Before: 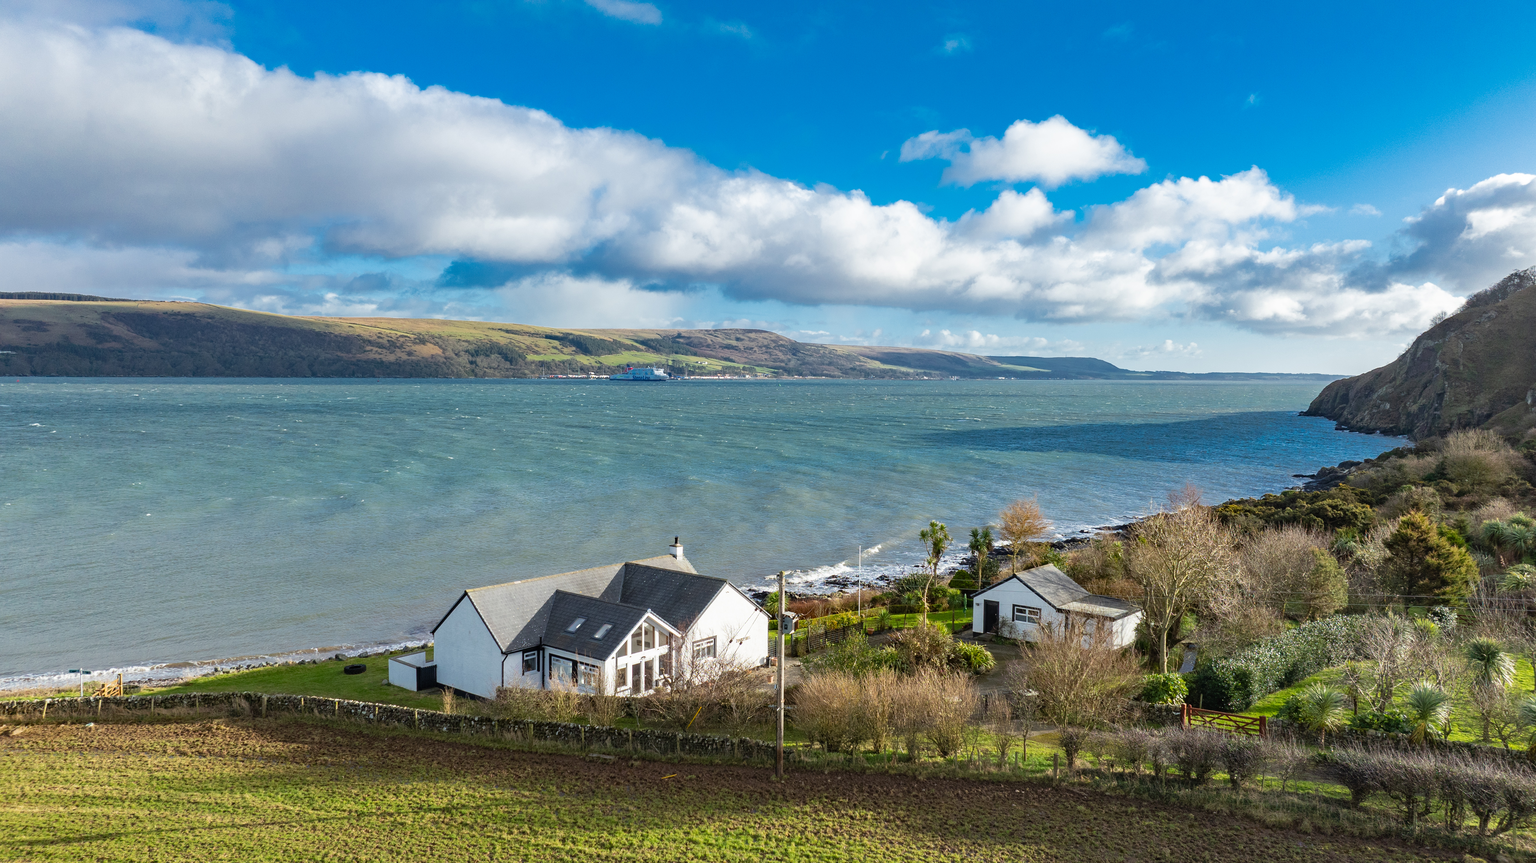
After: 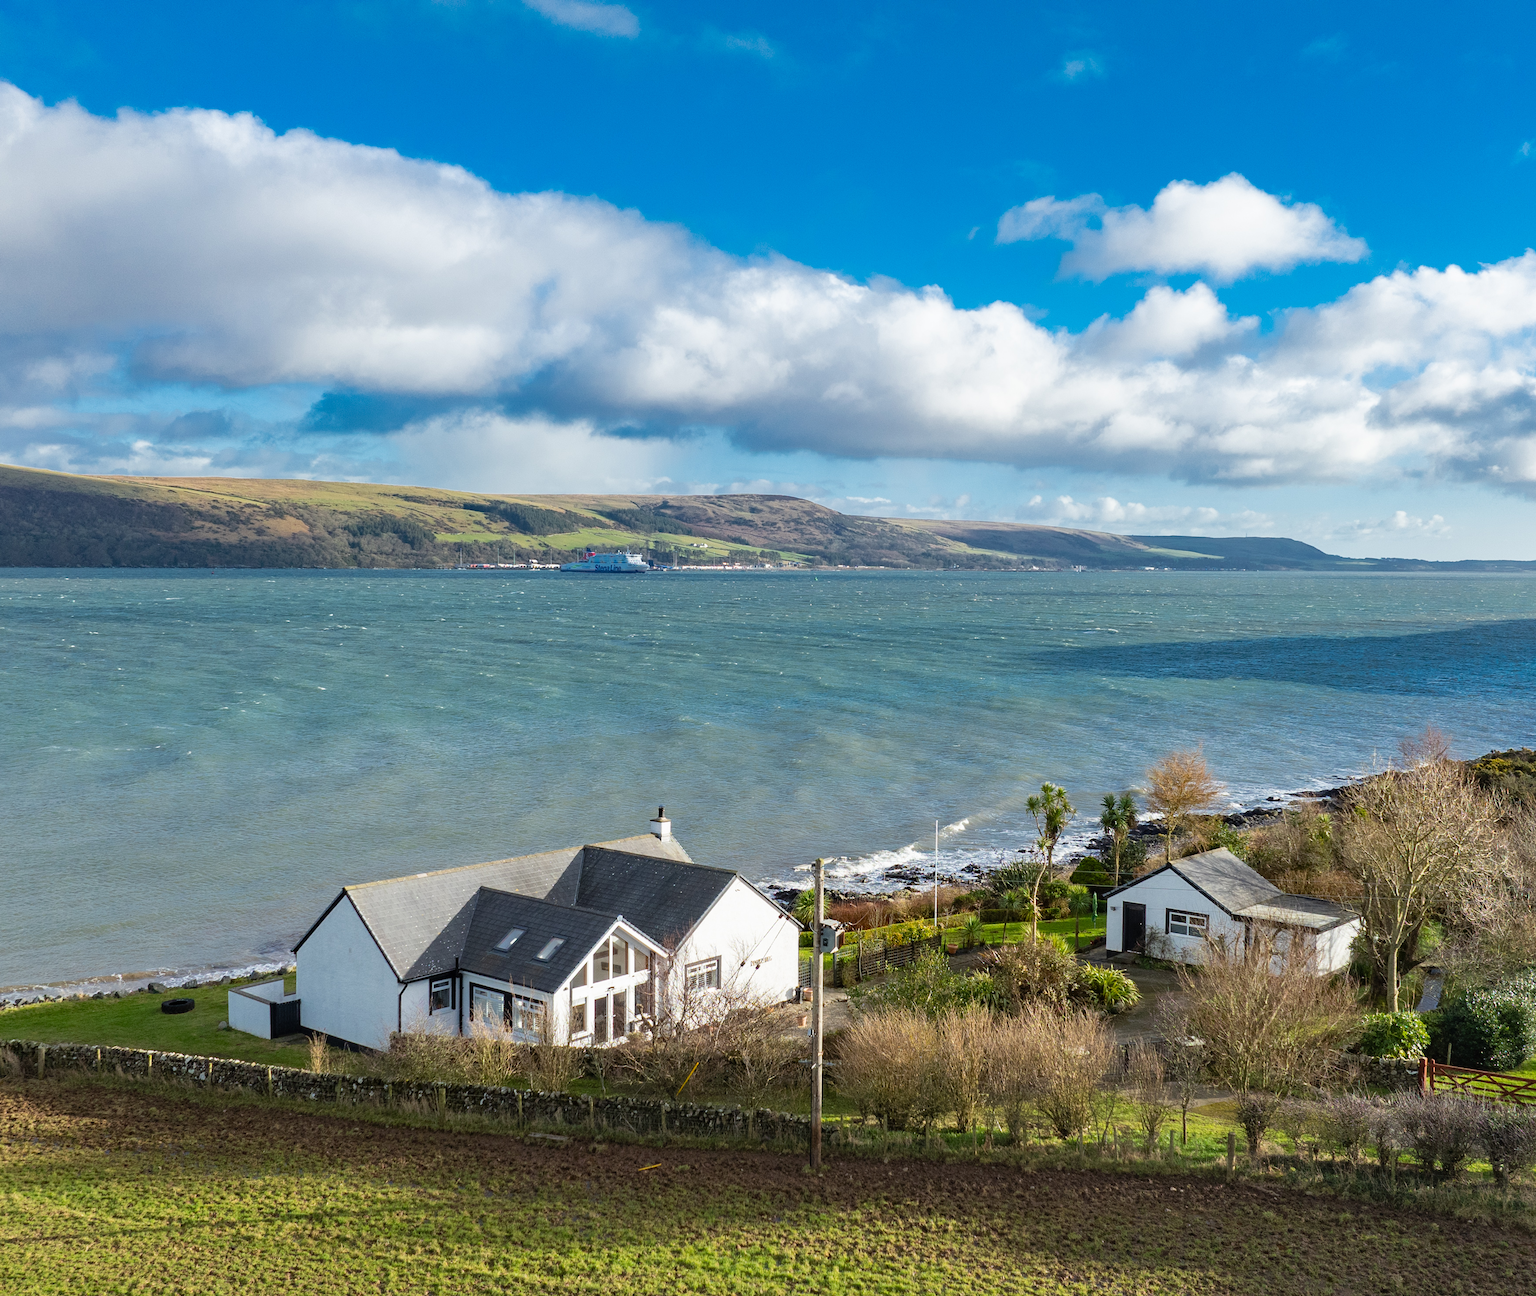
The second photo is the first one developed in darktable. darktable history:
crop and rotate: left 15.435%, right 18.022%
